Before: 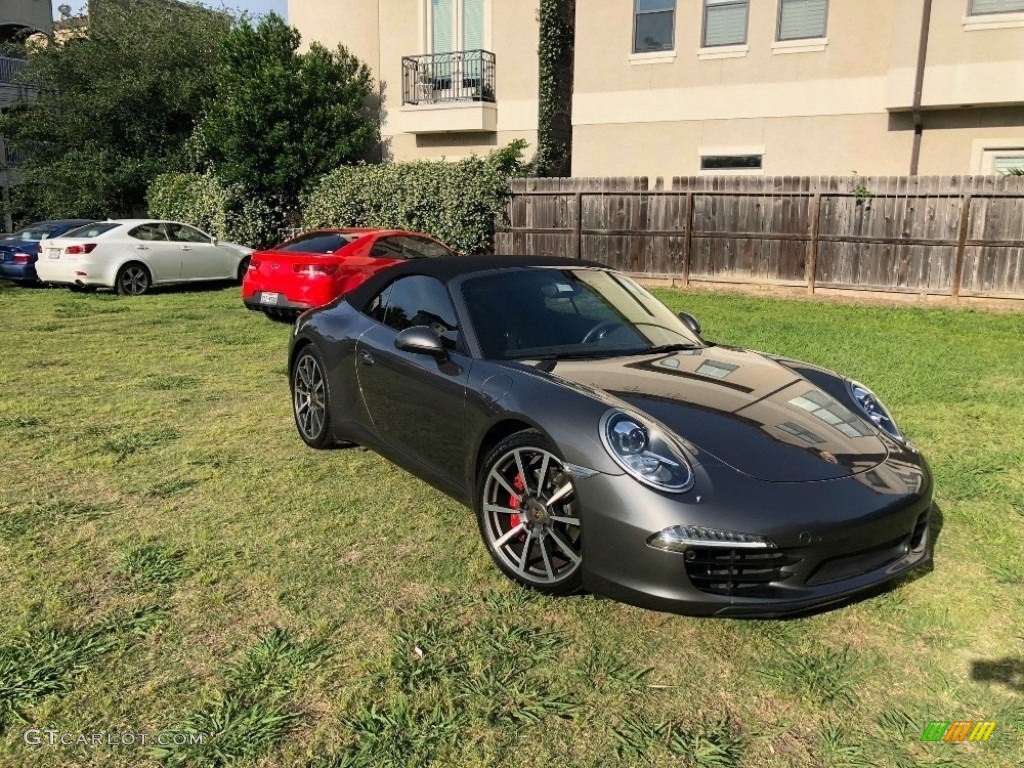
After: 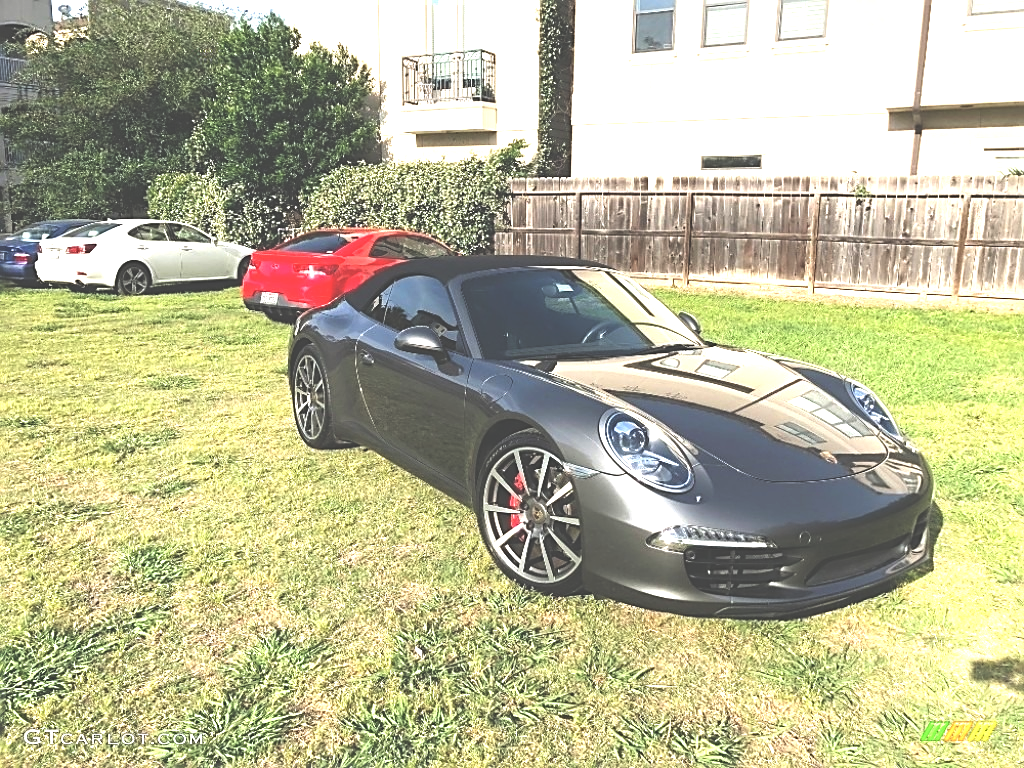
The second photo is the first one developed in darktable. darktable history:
exposure: black level correction -0.023, exposure 1.396 EV, compensate highlight preservation false
sharpen: on, module defaults
